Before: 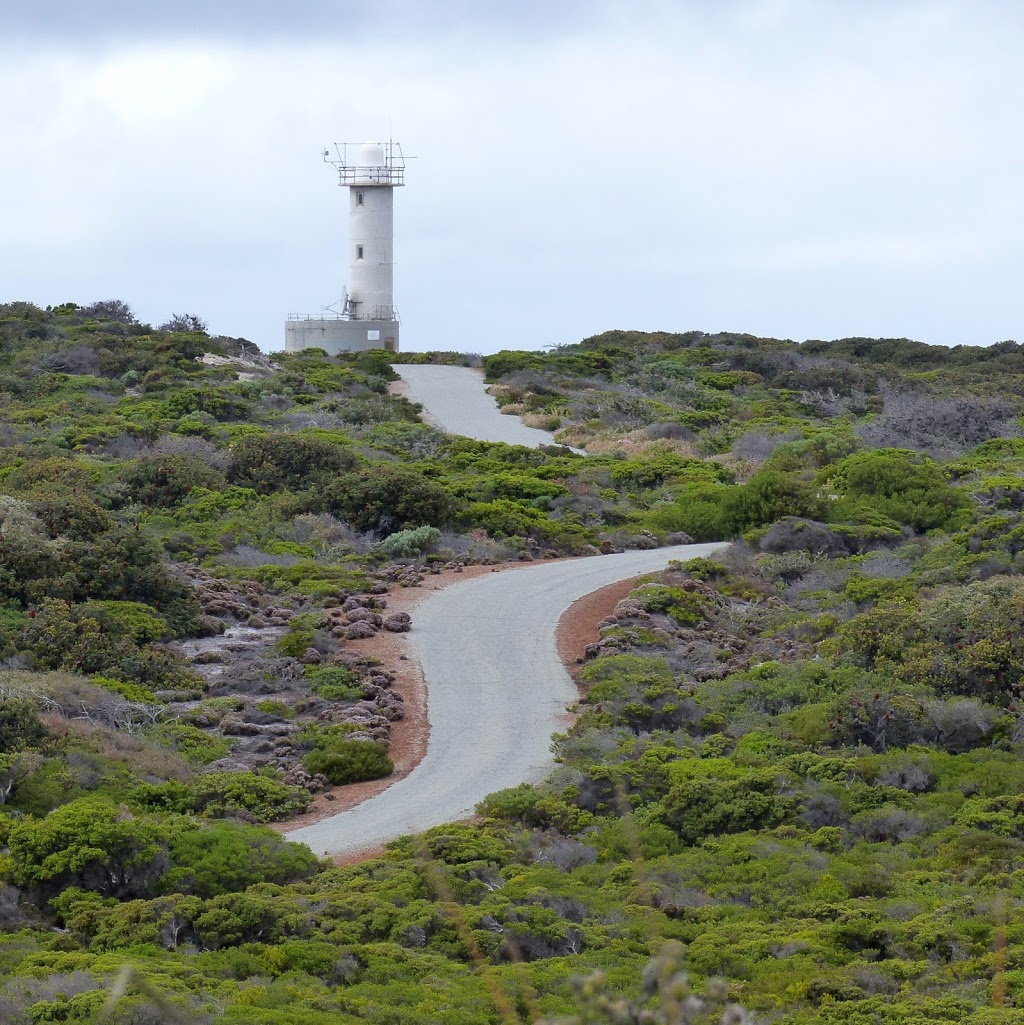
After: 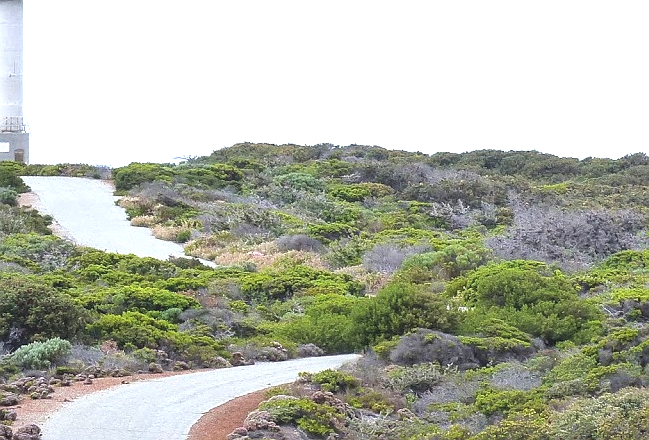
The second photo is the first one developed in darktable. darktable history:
crop: left 36.193%, top 18.341%, right 0.331%, bottom 38.708%
local contrast: detail 114%
exposure: black level correction -0.006, exposure 1 EV, compensate exposure bias true, compensate highlight preservation false
sharpen: radius 0.969, amount 0.608
